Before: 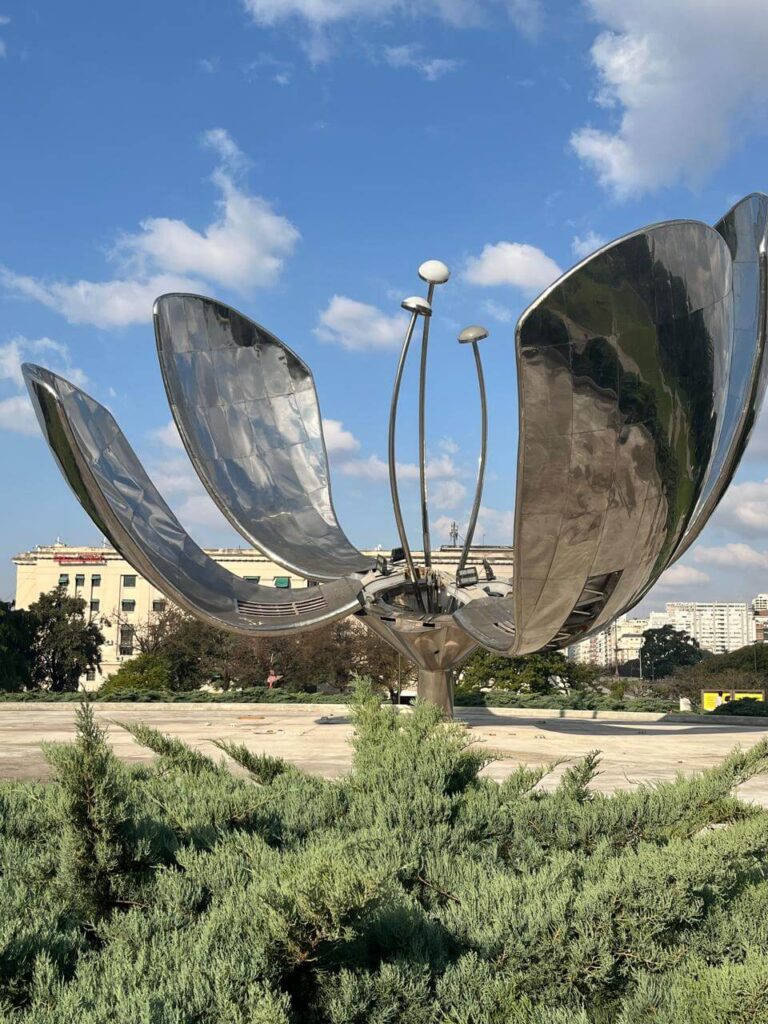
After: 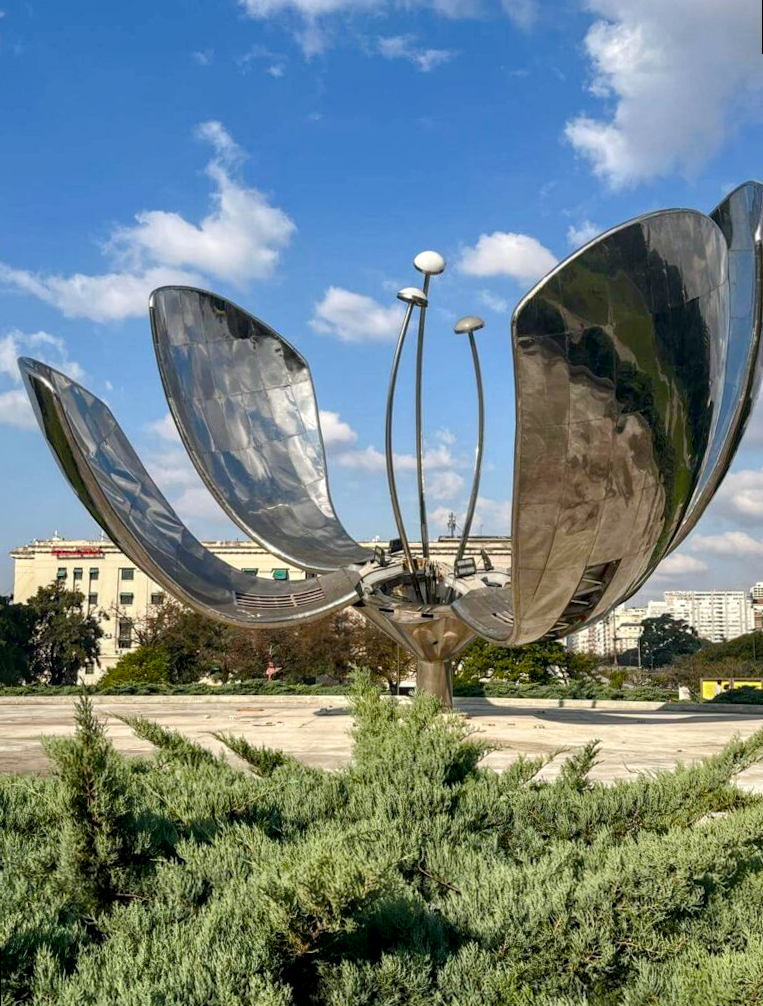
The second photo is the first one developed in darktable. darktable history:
rotate and perspective: rotation -0.45°, automatic cropping original format, crop left 0.008, crop right 0.992, crop top 0.012, crop bottom 0.988
color balance rgb: perceptual saturation grading › global saturation 20%, perceptual saturation grading › highlights -25%, perceptual saturation grading › shadows 50%
local contrast: detail 130%
